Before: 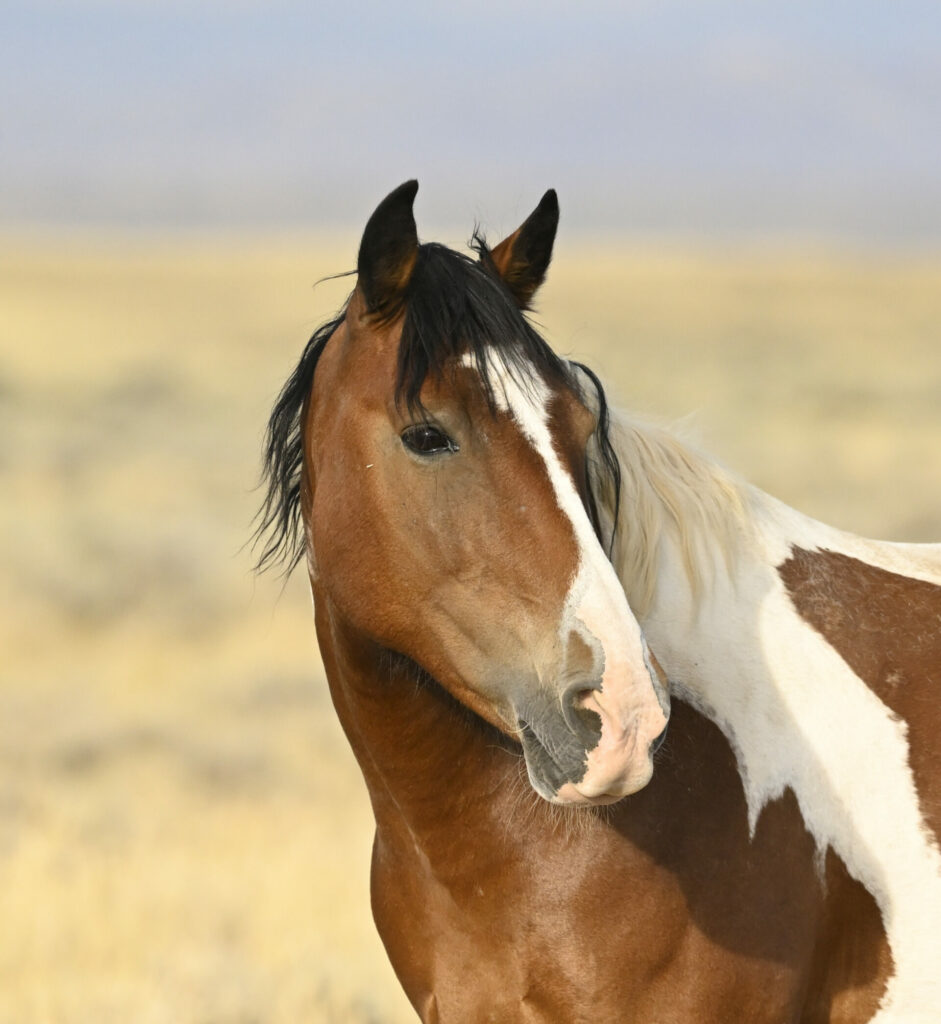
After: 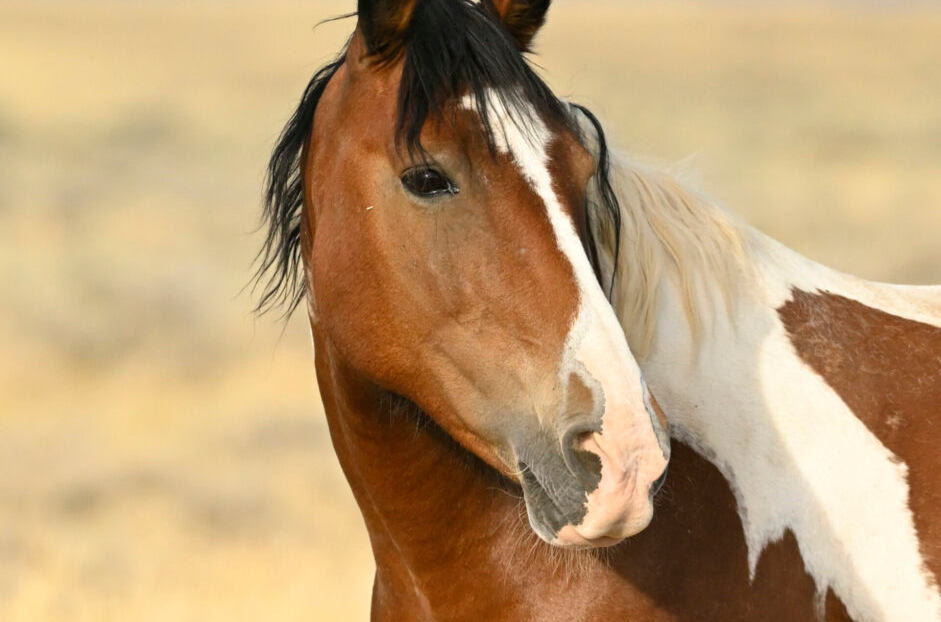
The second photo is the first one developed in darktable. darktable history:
crop and rotate: top 25.266%, bottom 13.971%
